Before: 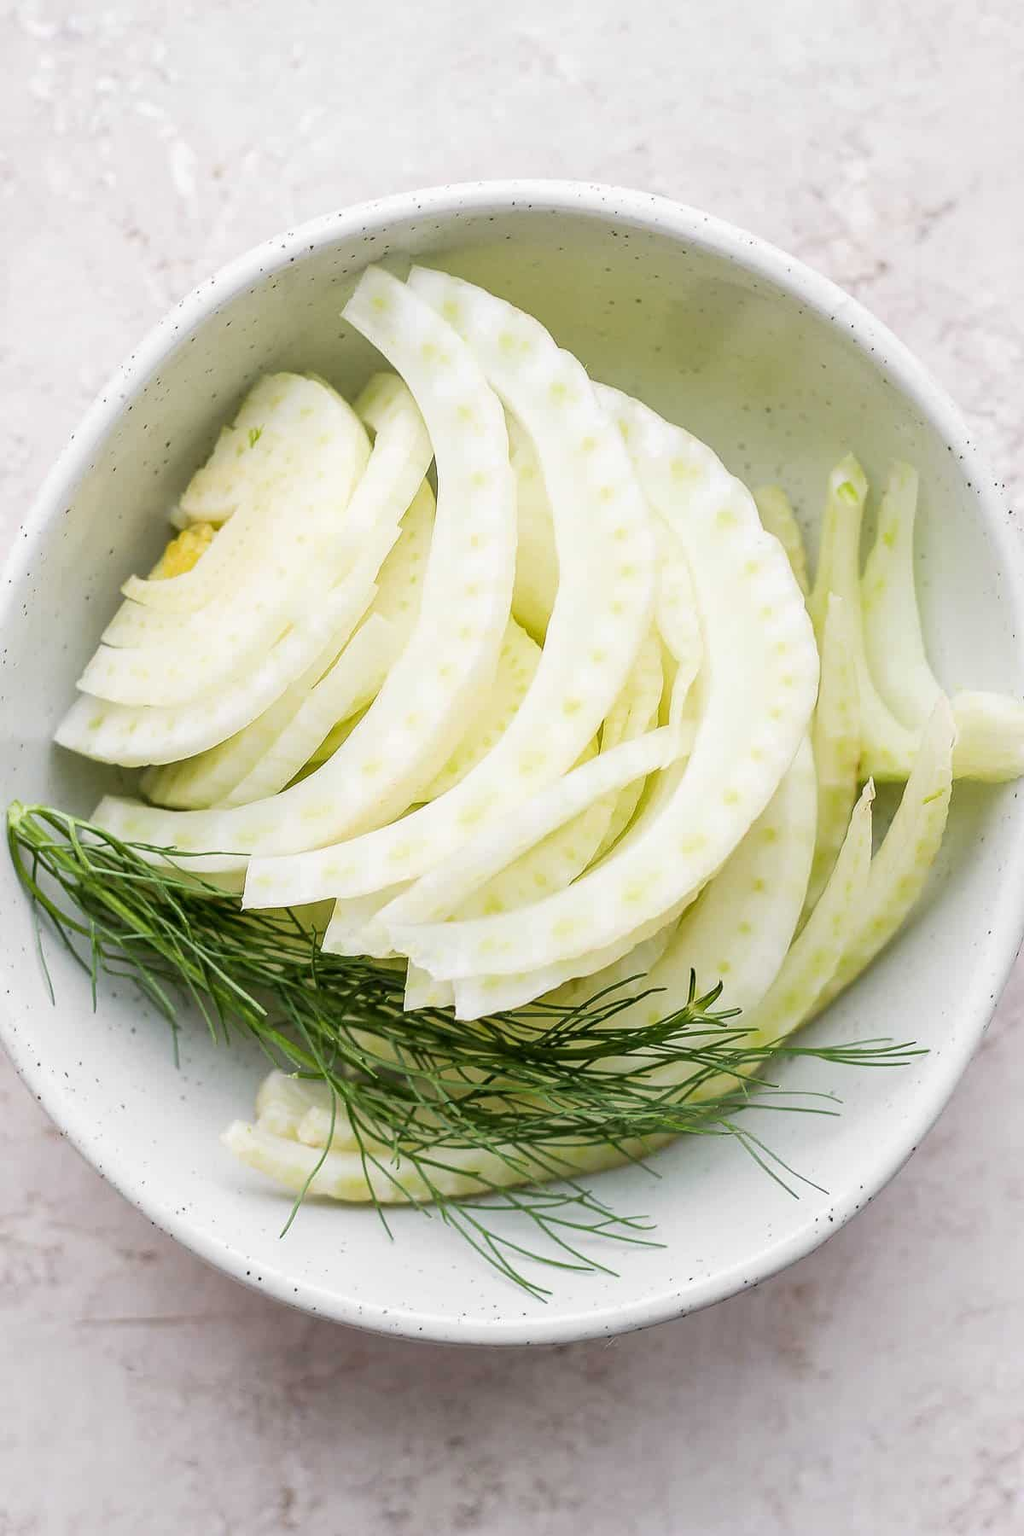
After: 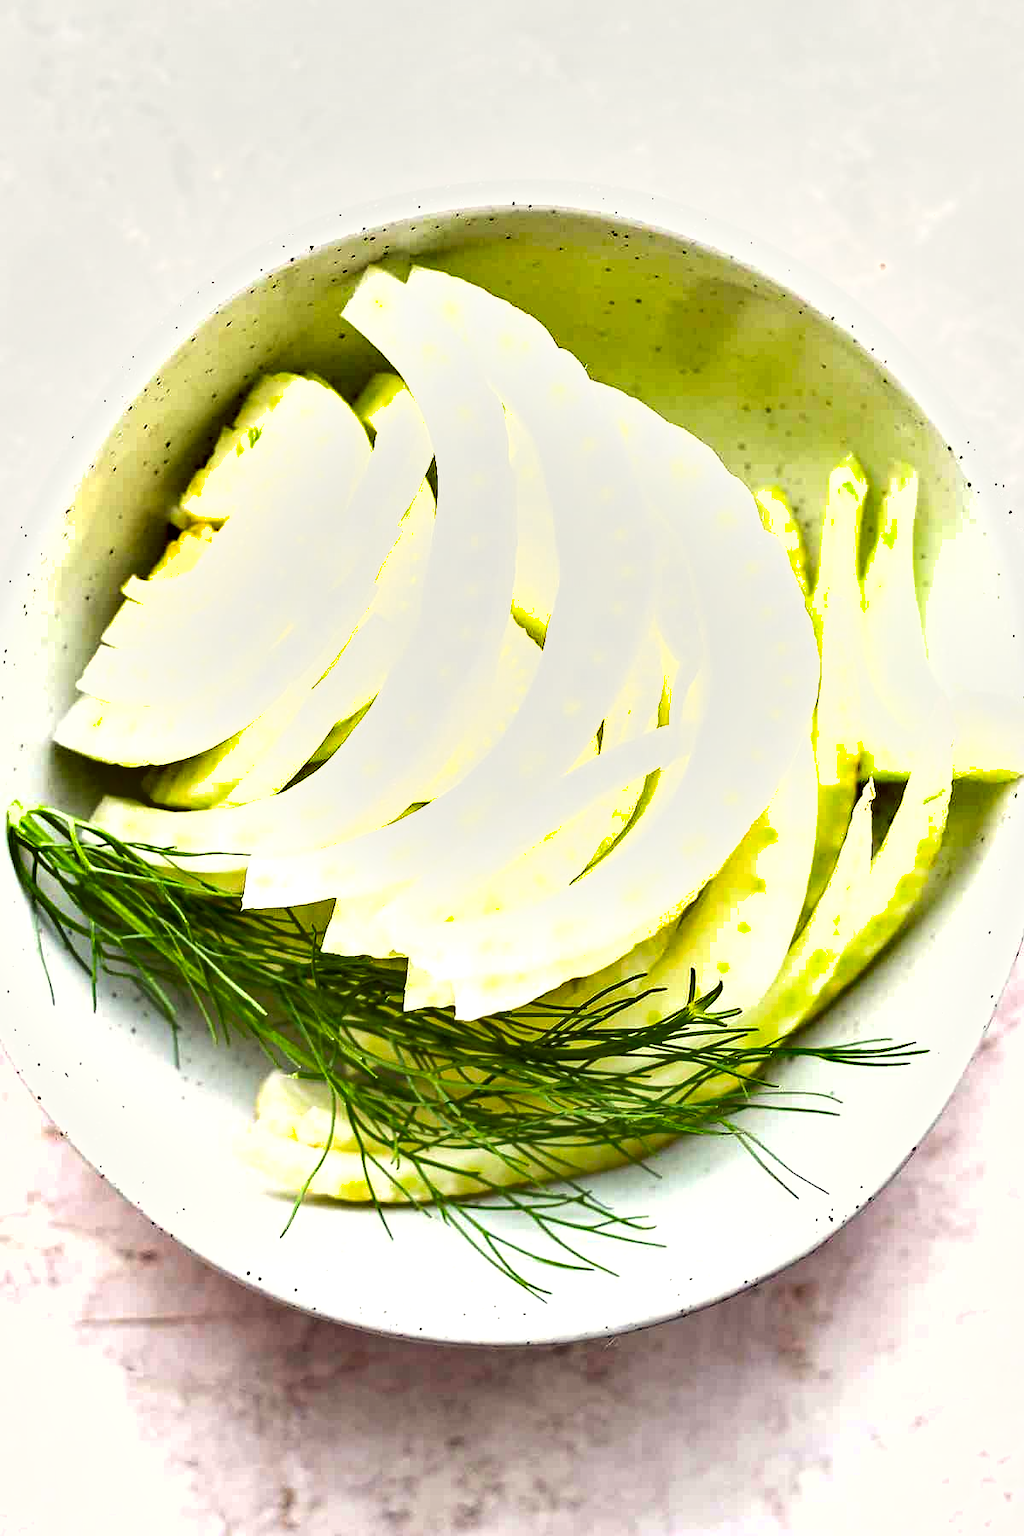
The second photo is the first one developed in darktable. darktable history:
color balance rgb: shadows lift › chroma 1.81%, shadows lift › hue 265.88°, perceptual saturation grading › global saturation 36.797%, global vibrance 10.964%
color correction: highlights a* -1.11, highlights b* 4.64, shadows a* 3.67
exposure: exposure 1 EV, compensate highlight preservation false
shadows and highlights: shadows 43.46, white point adjustment -1.36, soften with gaussian
